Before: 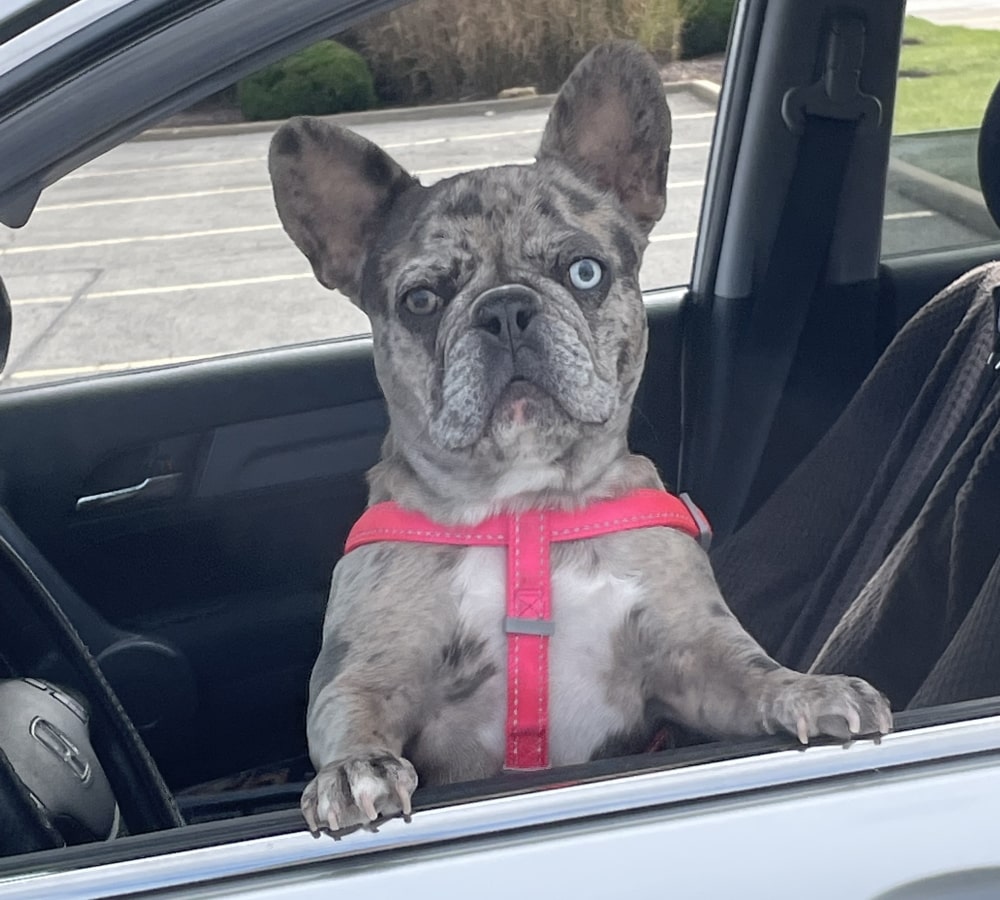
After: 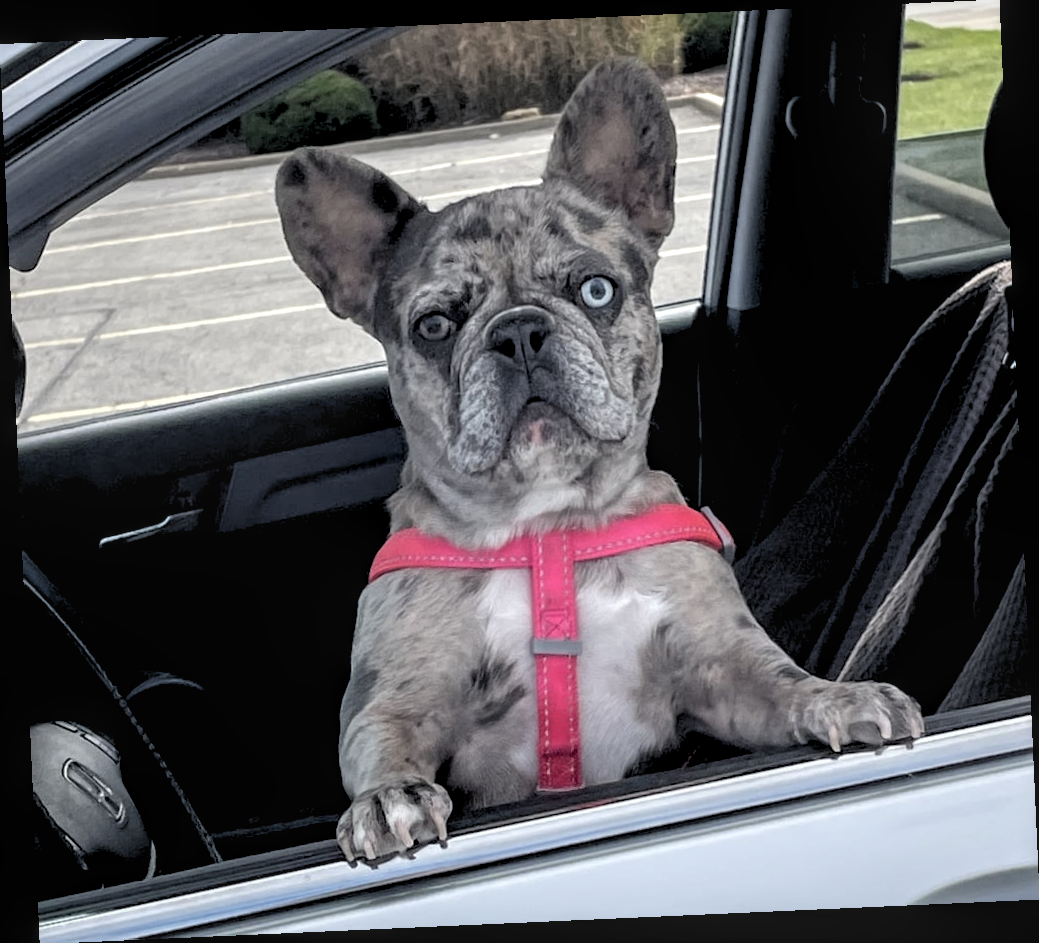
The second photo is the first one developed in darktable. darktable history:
local contrast: on, module defaults
rgb levels: levels [[0.034, 0.472, 0.904], [0, 0.5, 1], [0, 0.5, 1]]
rotate and perspective: rotation -2.56°, automatic cropping off
shadows and highlights: shadows -23.08, highlights 46.15, soften with gaussian
